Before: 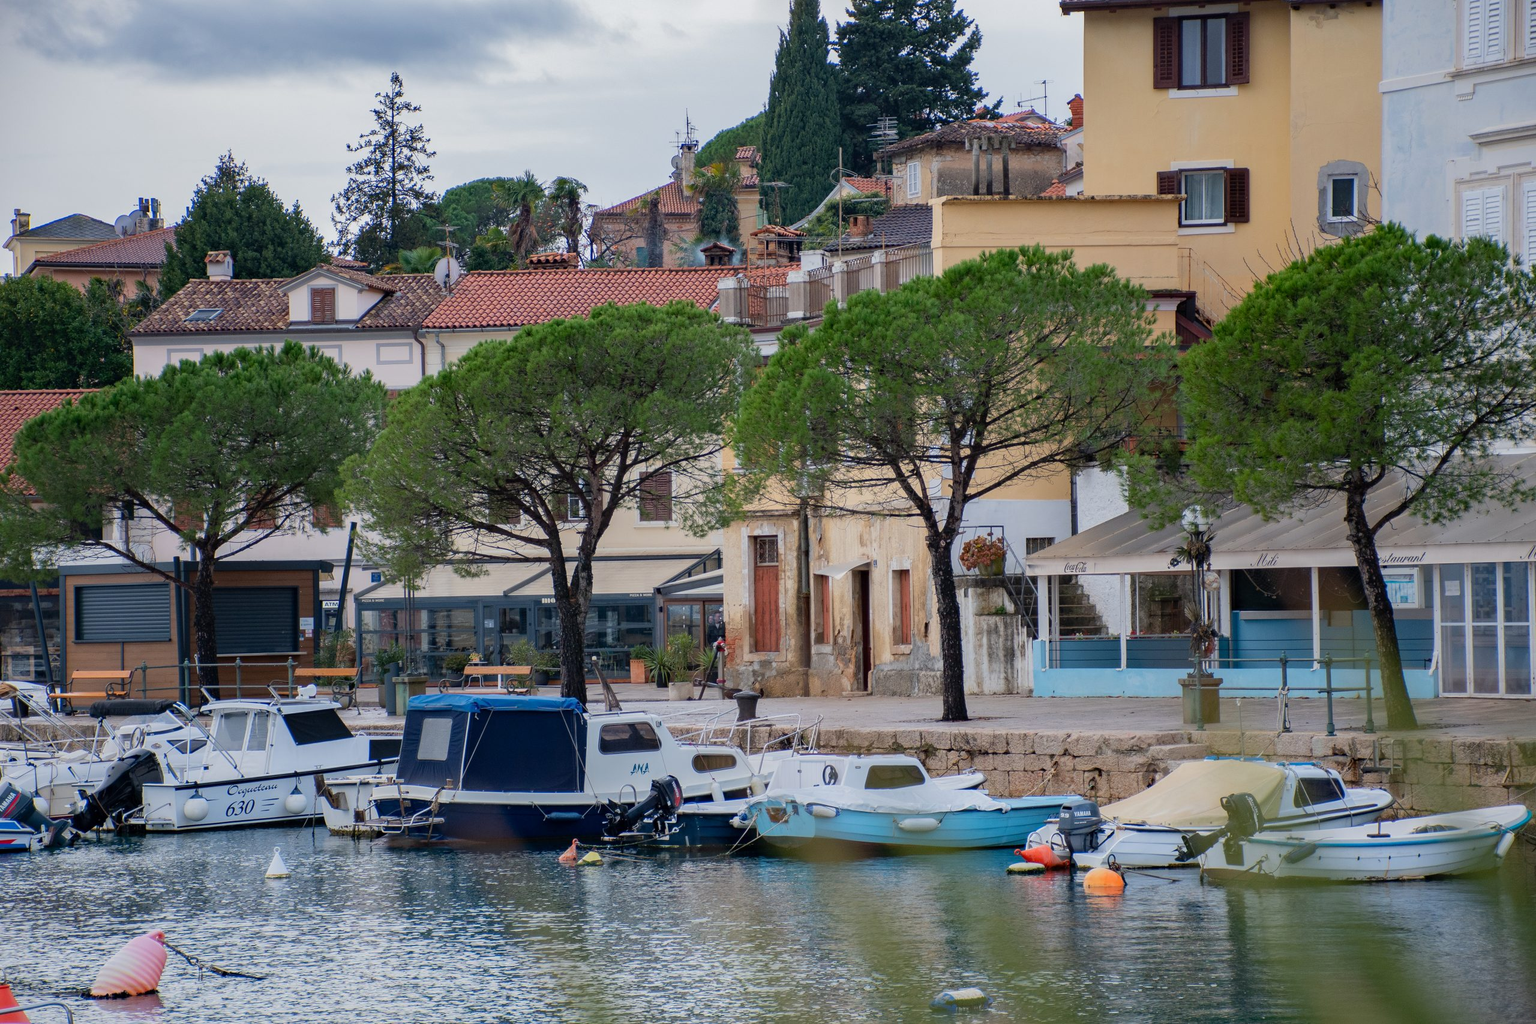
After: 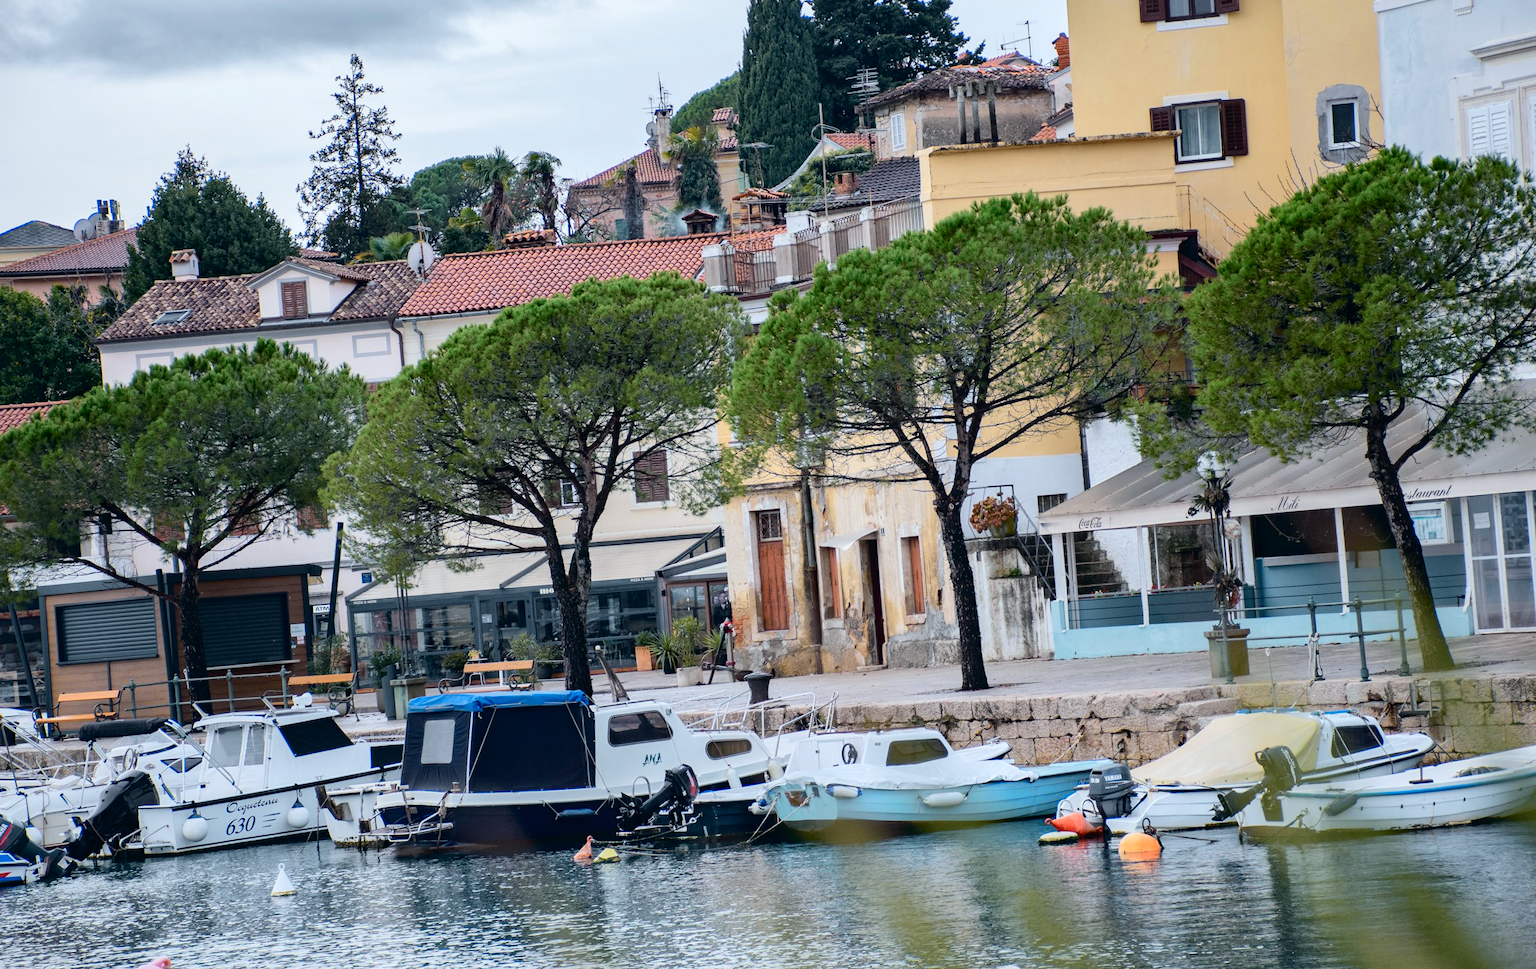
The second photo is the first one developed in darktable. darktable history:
tone curve: curves: ch0 [(0, 0.023) (0.087, 0.065) (0.184, 0.168) (0.45, 0.54) (0.57, 0.683) (0.722, 0.825) (0.877, 0.948) (1, 1)]; ch1 [(0, 0) (0.388, 0.369) (0.44, 0.44) (0.489, 0.481) (0.534, 0.528) (0.657, 0.655) (1, 1)]; ch2 [(0, 0) (0.353, 0.317) (0.408, 0.427) (0.472, 0.46) (0.5, 0.488) (0.537, 0.518) (0.576, 0.592) (0.625, 0.631) (1, 1)], color space Lab, independent channels, preserve colors none
local contrast: mode bilateral grid, contrast 20, coarseness 50, detail 120%, midtone range 0.2
rotate and perspective: rotation -3.52°, crop left 0.036, crop right 0.964, crop top 0.081, crop bottom 0.919
